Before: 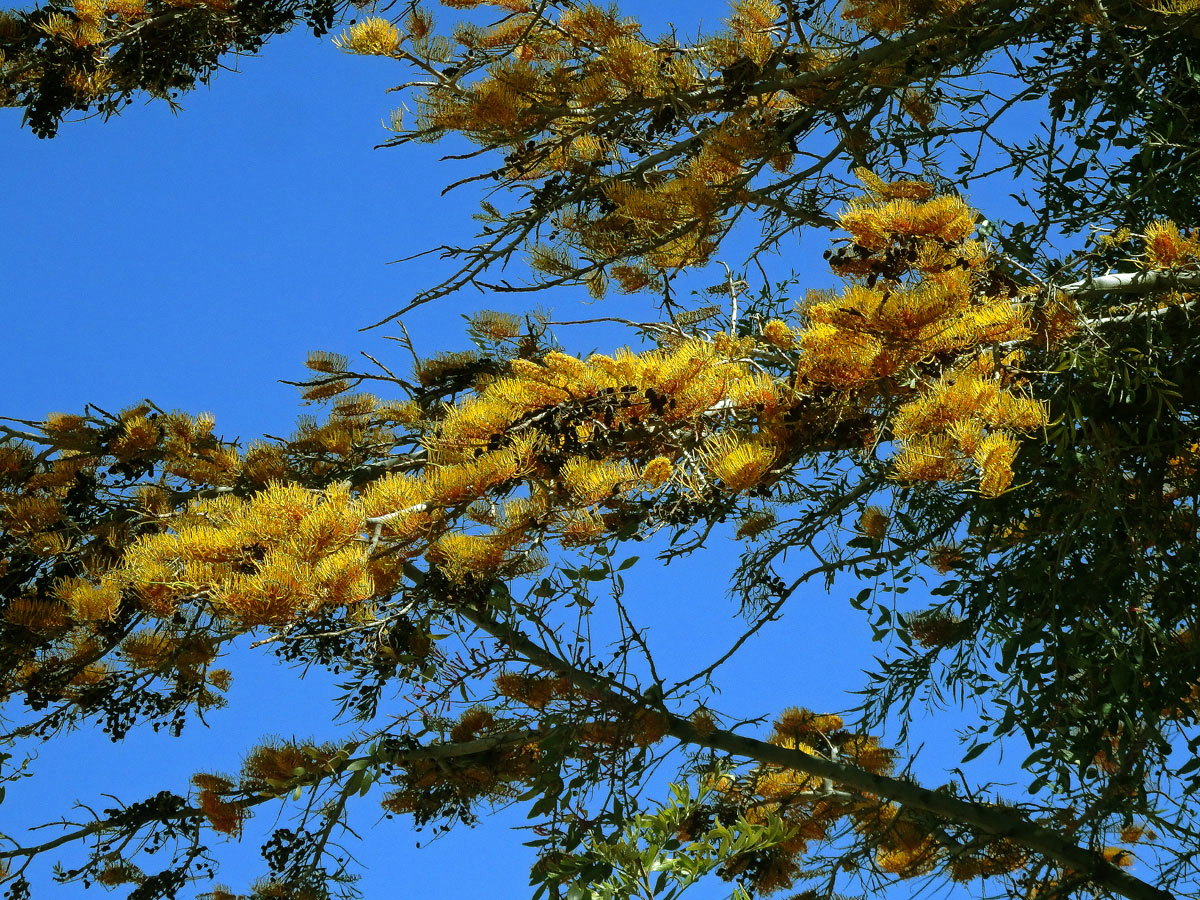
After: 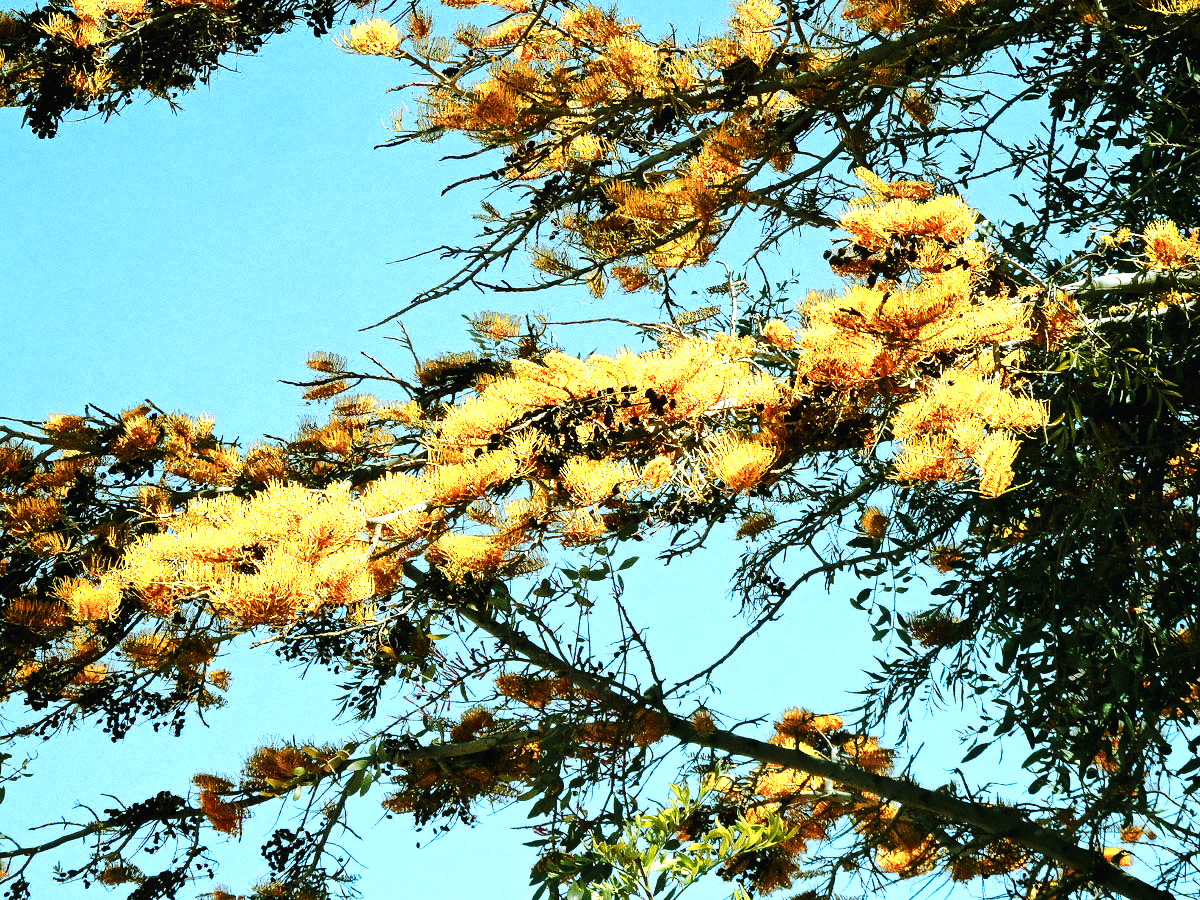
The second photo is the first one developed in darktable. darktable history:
base curve: curves: ch0 [(0, 0.003) (0.001, 0.002) (0.006, 0.004) (0.02, 0.022) (0.048, 0.086) (0.094, 0.234) (0.162, 0.431) (0.258, 0.629) (0.385, 0.8) (0.548, 0.918) (0.751, 0.988) (1, 1)], preserve colors none
color zones: curves: ch0 [(0.018, 0.548) (0.197, 0.654) (0.425, 0.447) (0.605, 0.658) (0.732, 0.579)]; ch1 [(0.105, 0.531) (0.224, 0.531) (0.386, 0.39) (0.618, 0.456) (0.732, 0.456) (0.956, 0.421)]; ch2 [(0.039, 0.583) (0.215, 0.465) (0.399, 0.544) (0.465, 0.548) (0.614, 0.447) (0.724, 0.43) (0.882, 0.623) (0.956, 0.632)]
